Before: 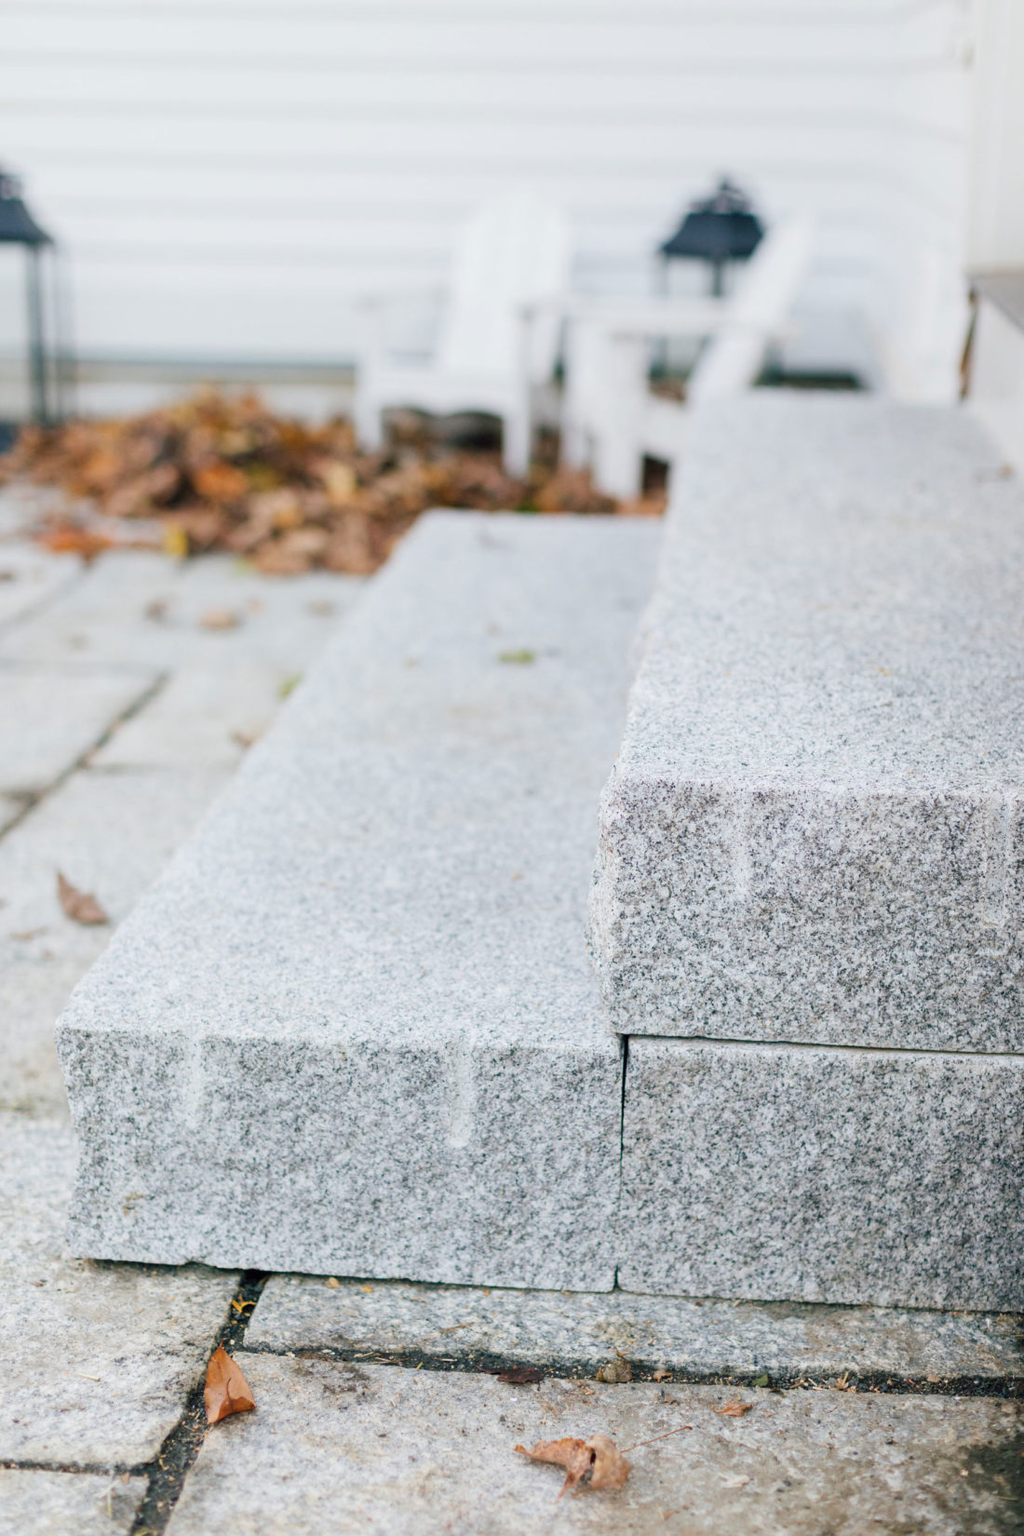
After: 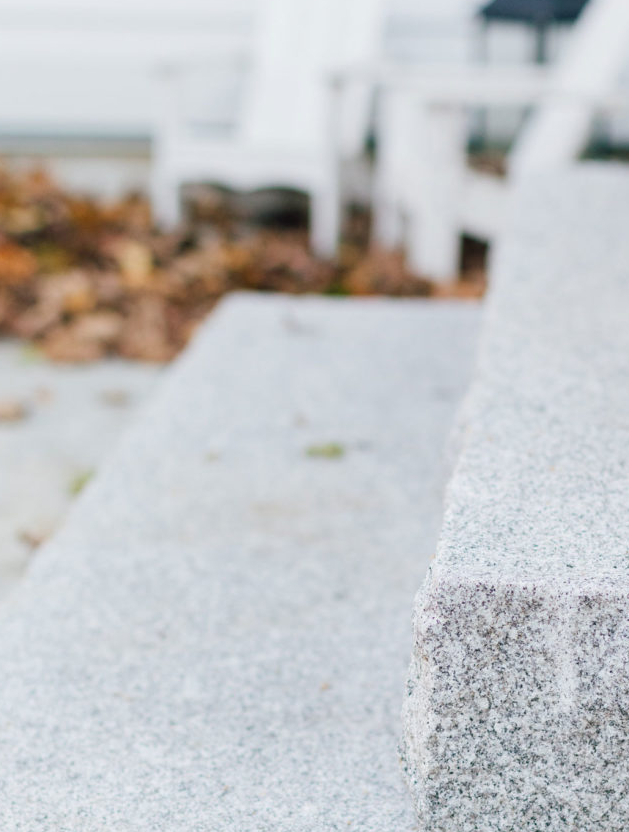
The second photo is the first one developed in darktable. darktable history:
crop: left 20.932%, top 15.471%, right 21.848%, bottom 34.081%
rotate and perspective: automatic cropping off
